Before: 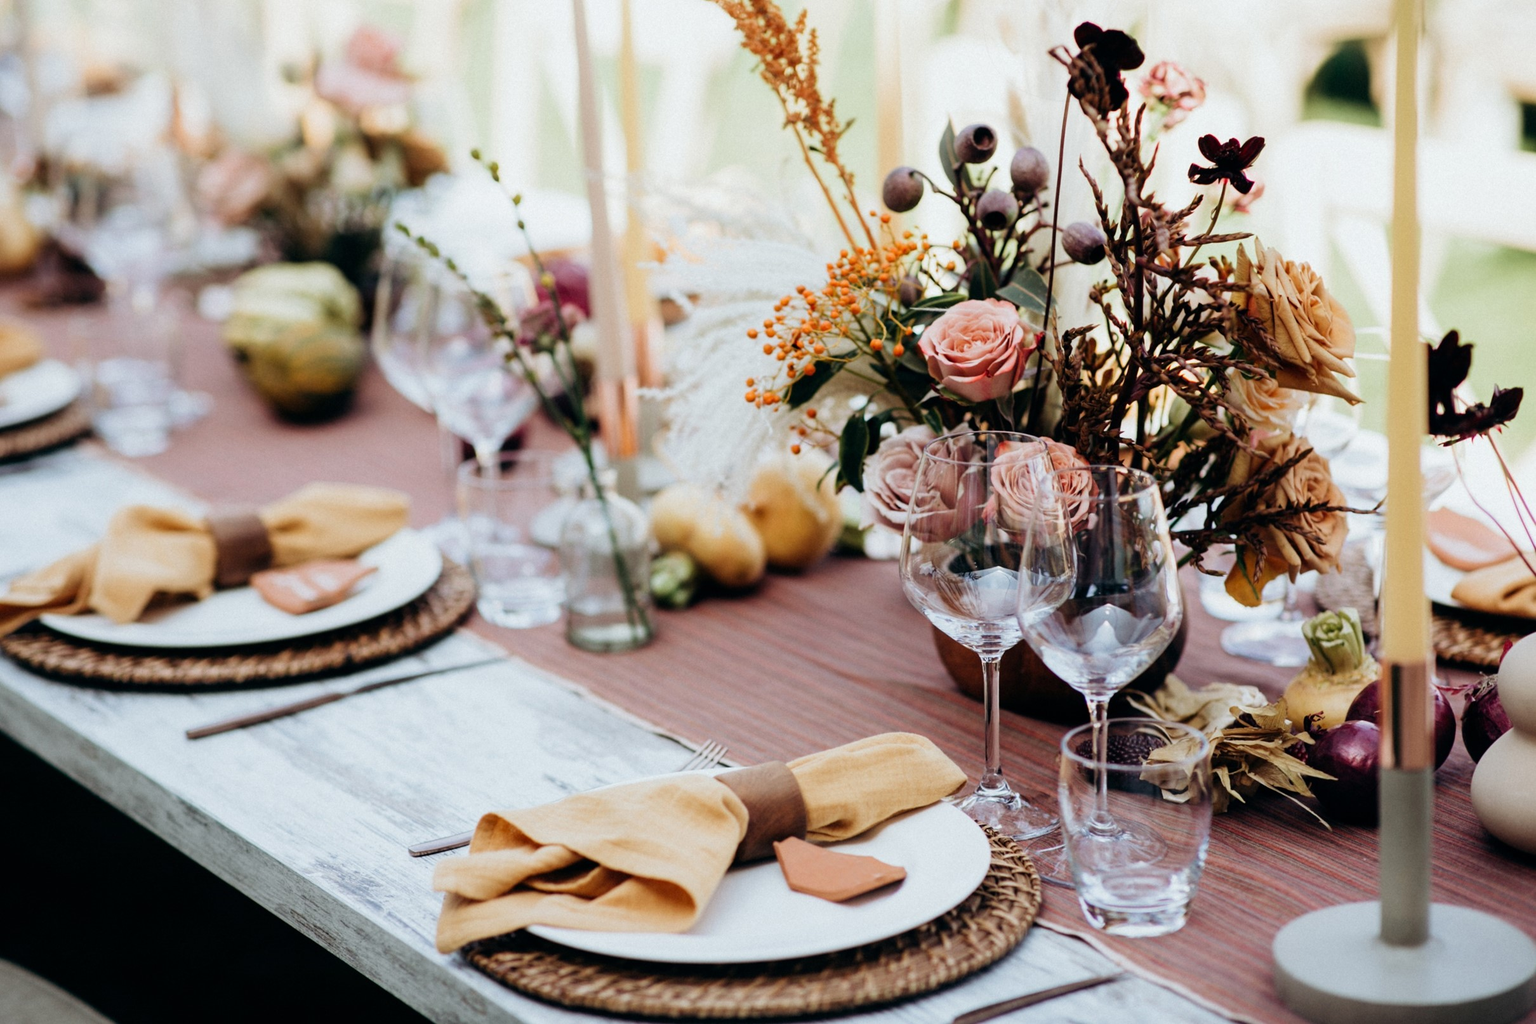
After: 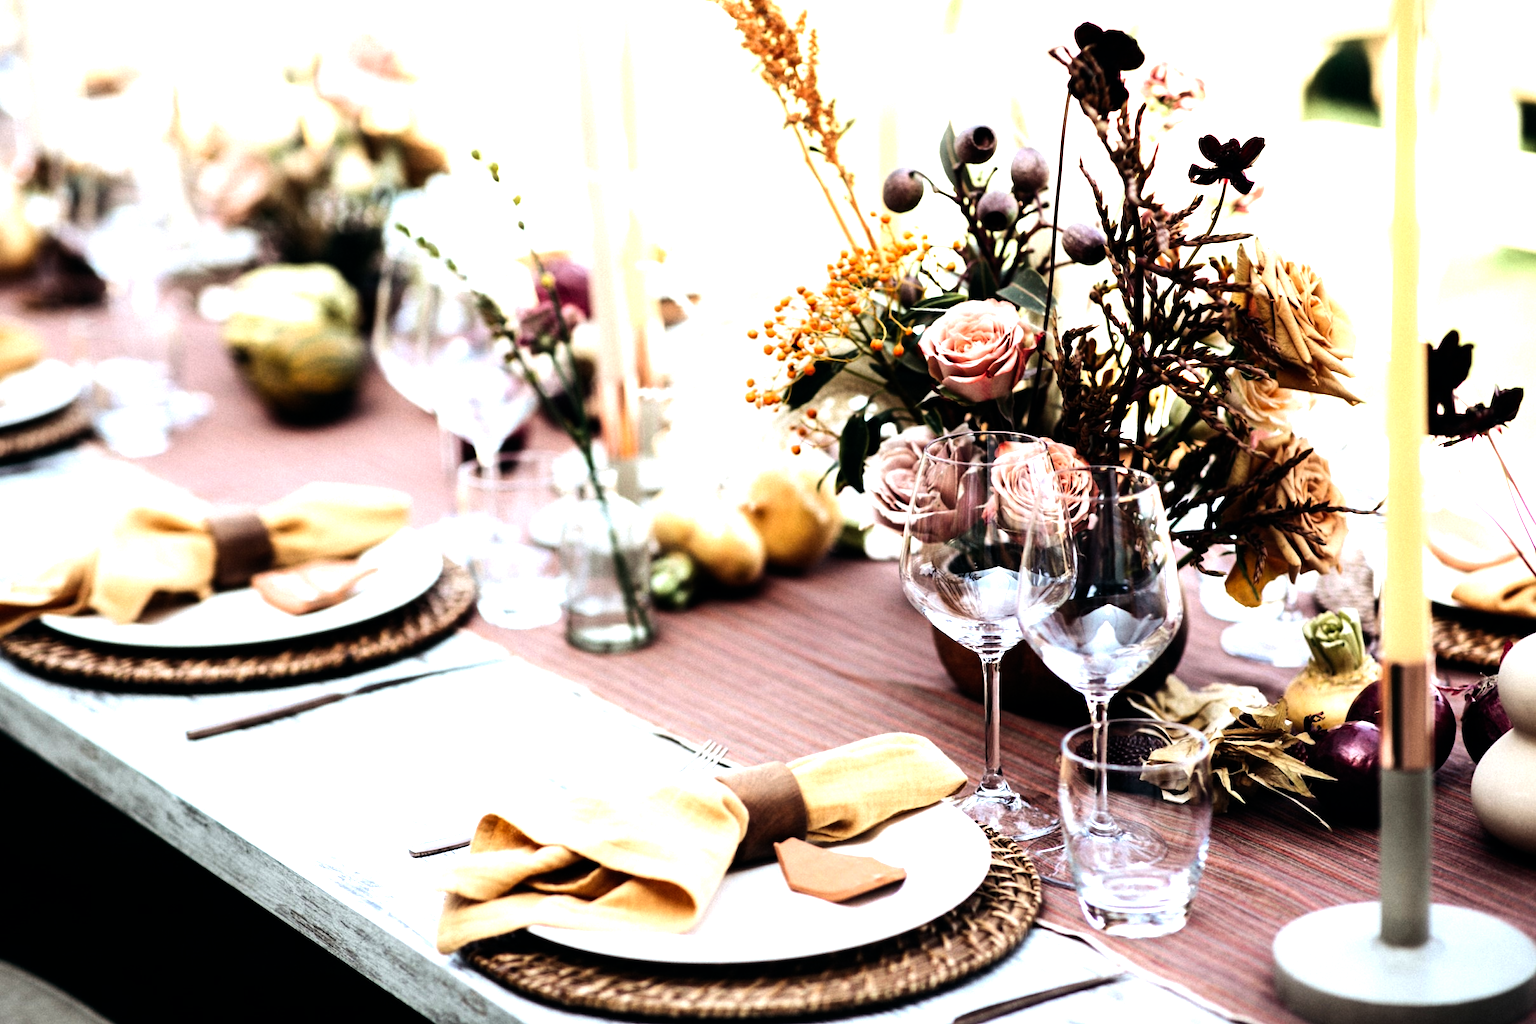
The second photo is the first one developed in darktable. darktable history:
tone equalizer: -8 EV -1.08 EV, -7 EV -1.01 EV, -6 EV -0.867 EV, -5 EV -0.578 EV, -3 EV 0.578 EV, -2 EV 0.867 EV, -1 EV 1.01 EV, +0 EV 1.08 EV, edges refinement/feathering 500, mask exposure compensation -1.57 EV, preserve details no
color balance: contrast 10%
